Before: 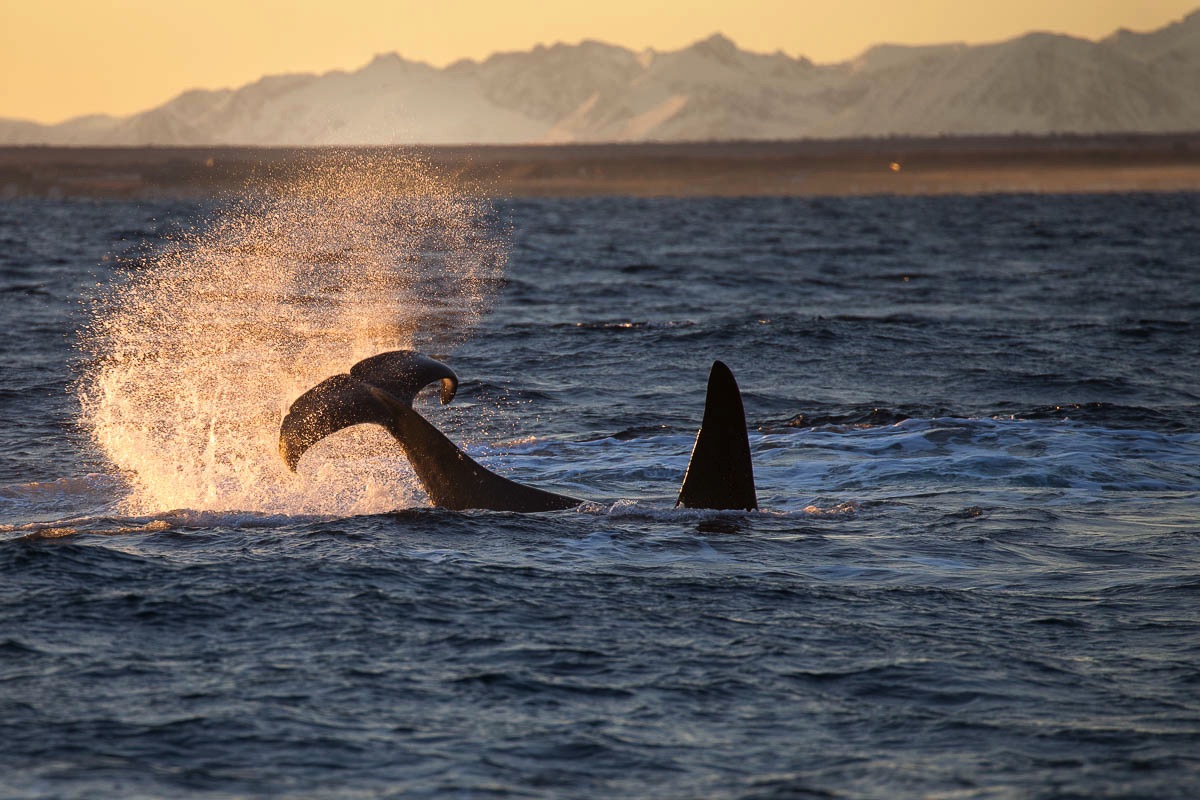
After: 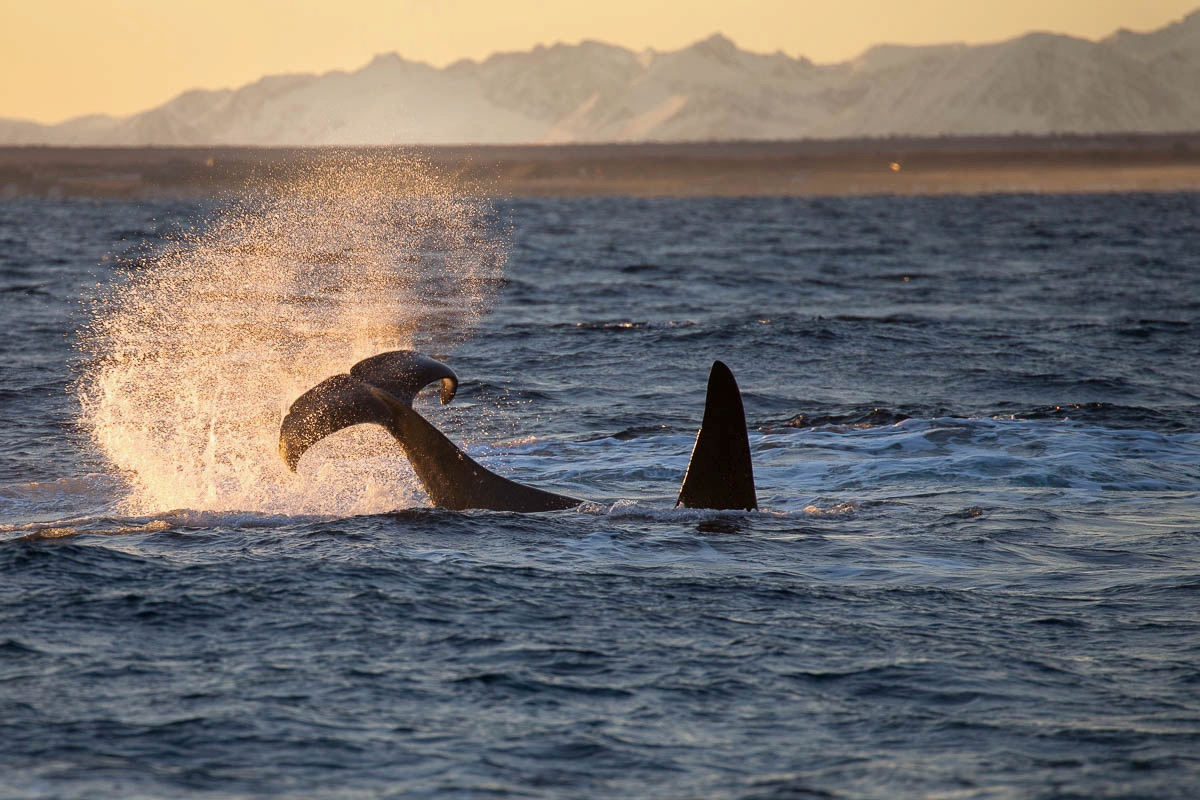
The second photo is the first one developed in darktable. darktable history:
exposure: exposure -0.072 EV, compensate exposure bias true, compensate highlight preservation false
